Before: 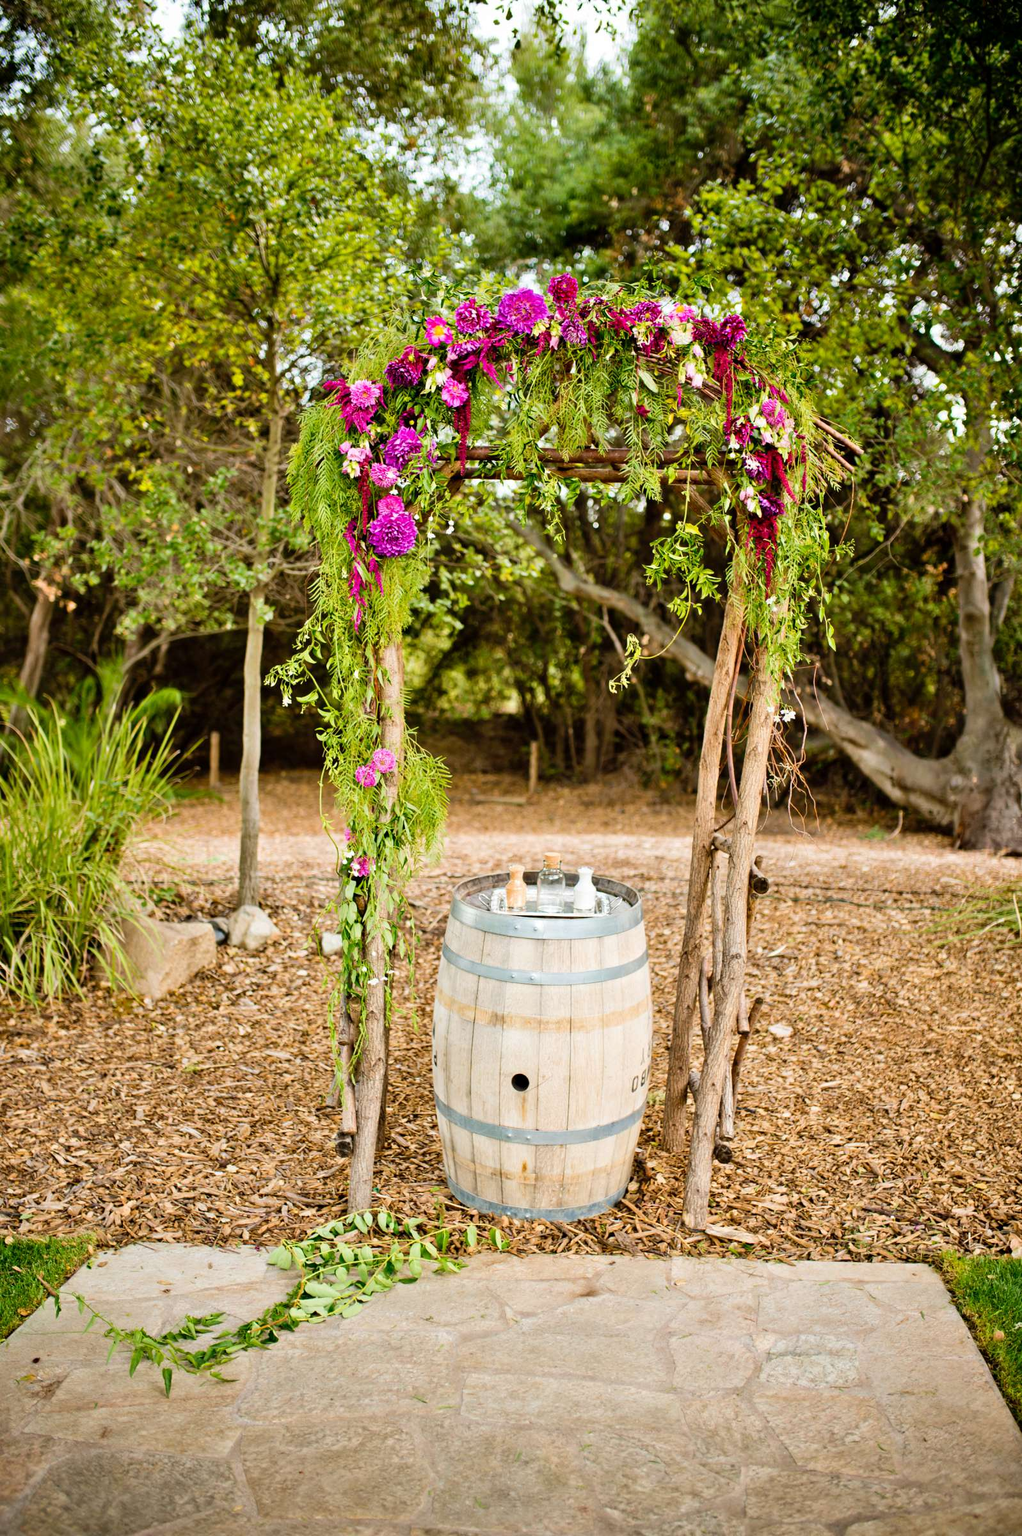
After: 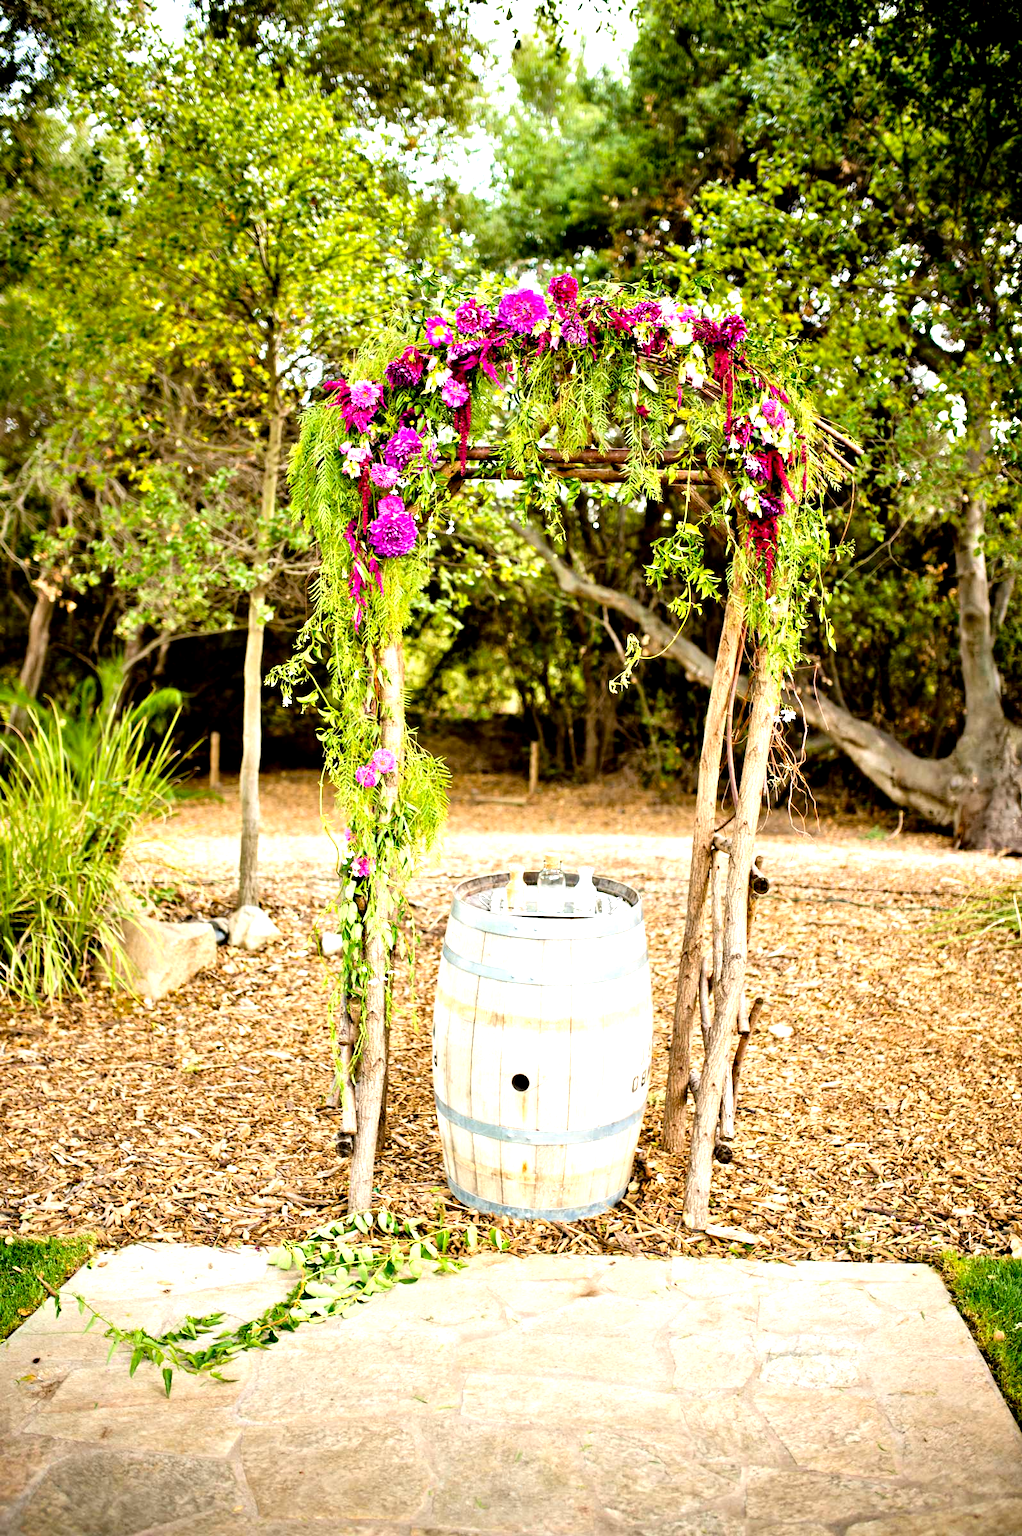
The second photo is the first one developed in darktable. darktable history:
exposure: black level correction 0.007, exposure 0.158 EV, compensate exposure bias true, compensate highlight preservation false
tone equalizer: -8 EV -0.736 EV, -7 EV -0.721 EV, -6 EV -0.564 EV, -5 EV -0.422 EV, -3 EV 0.39 EV, -2 EV 0.6 EV, -1 EV 0.684 EV, +0 EV 0.777 EV
